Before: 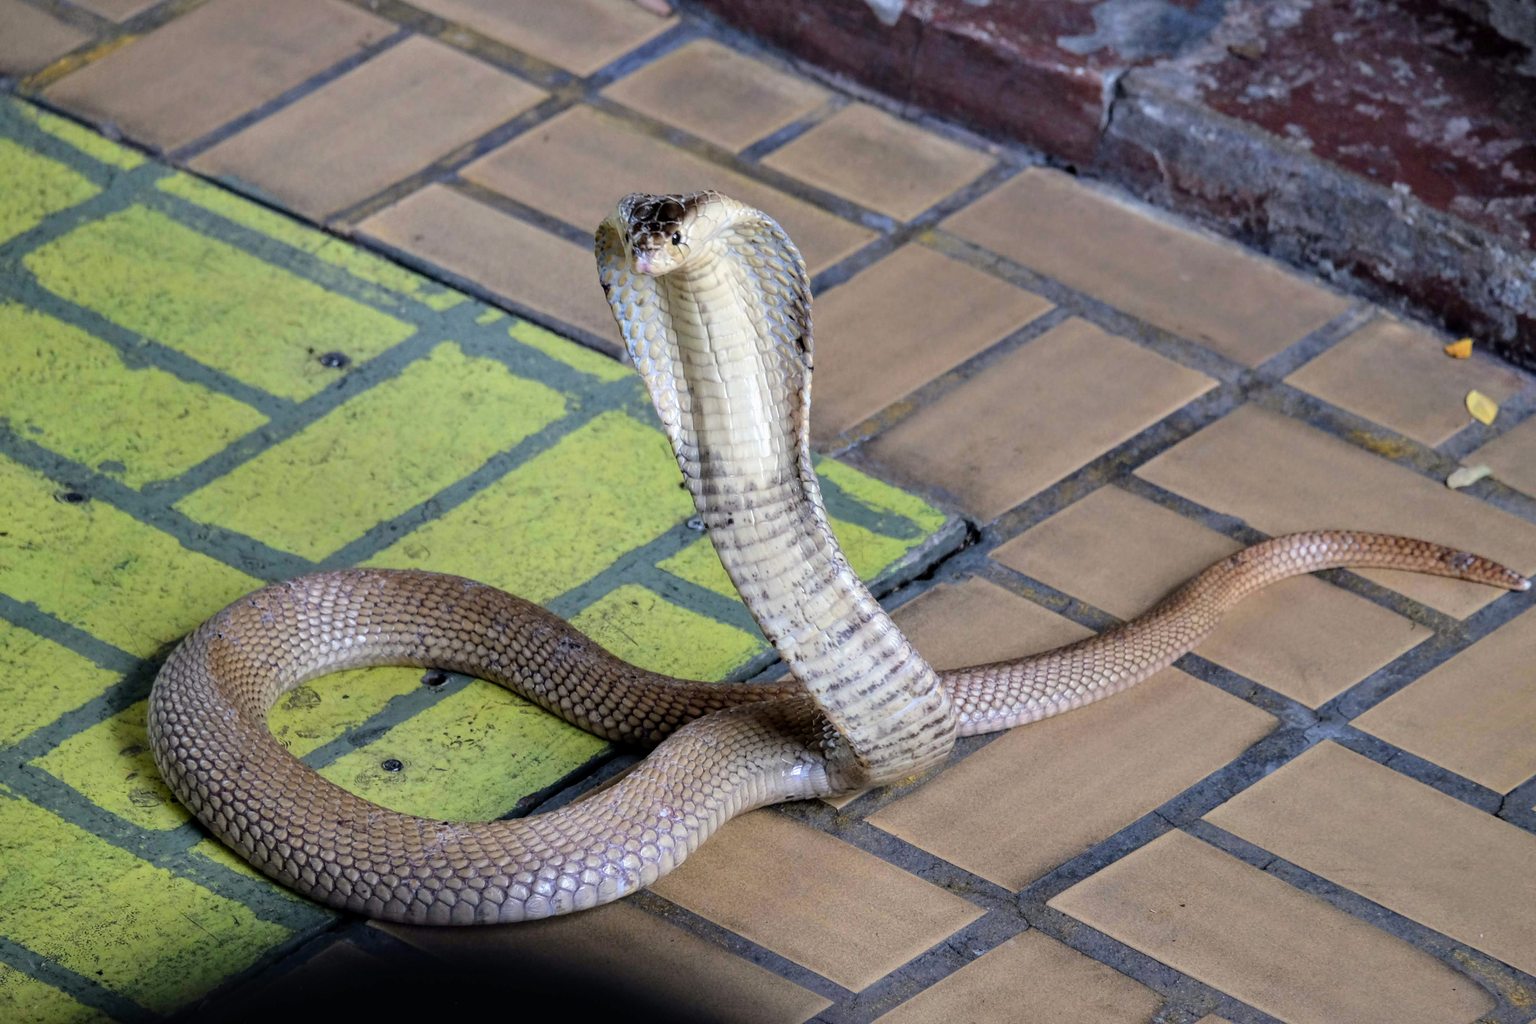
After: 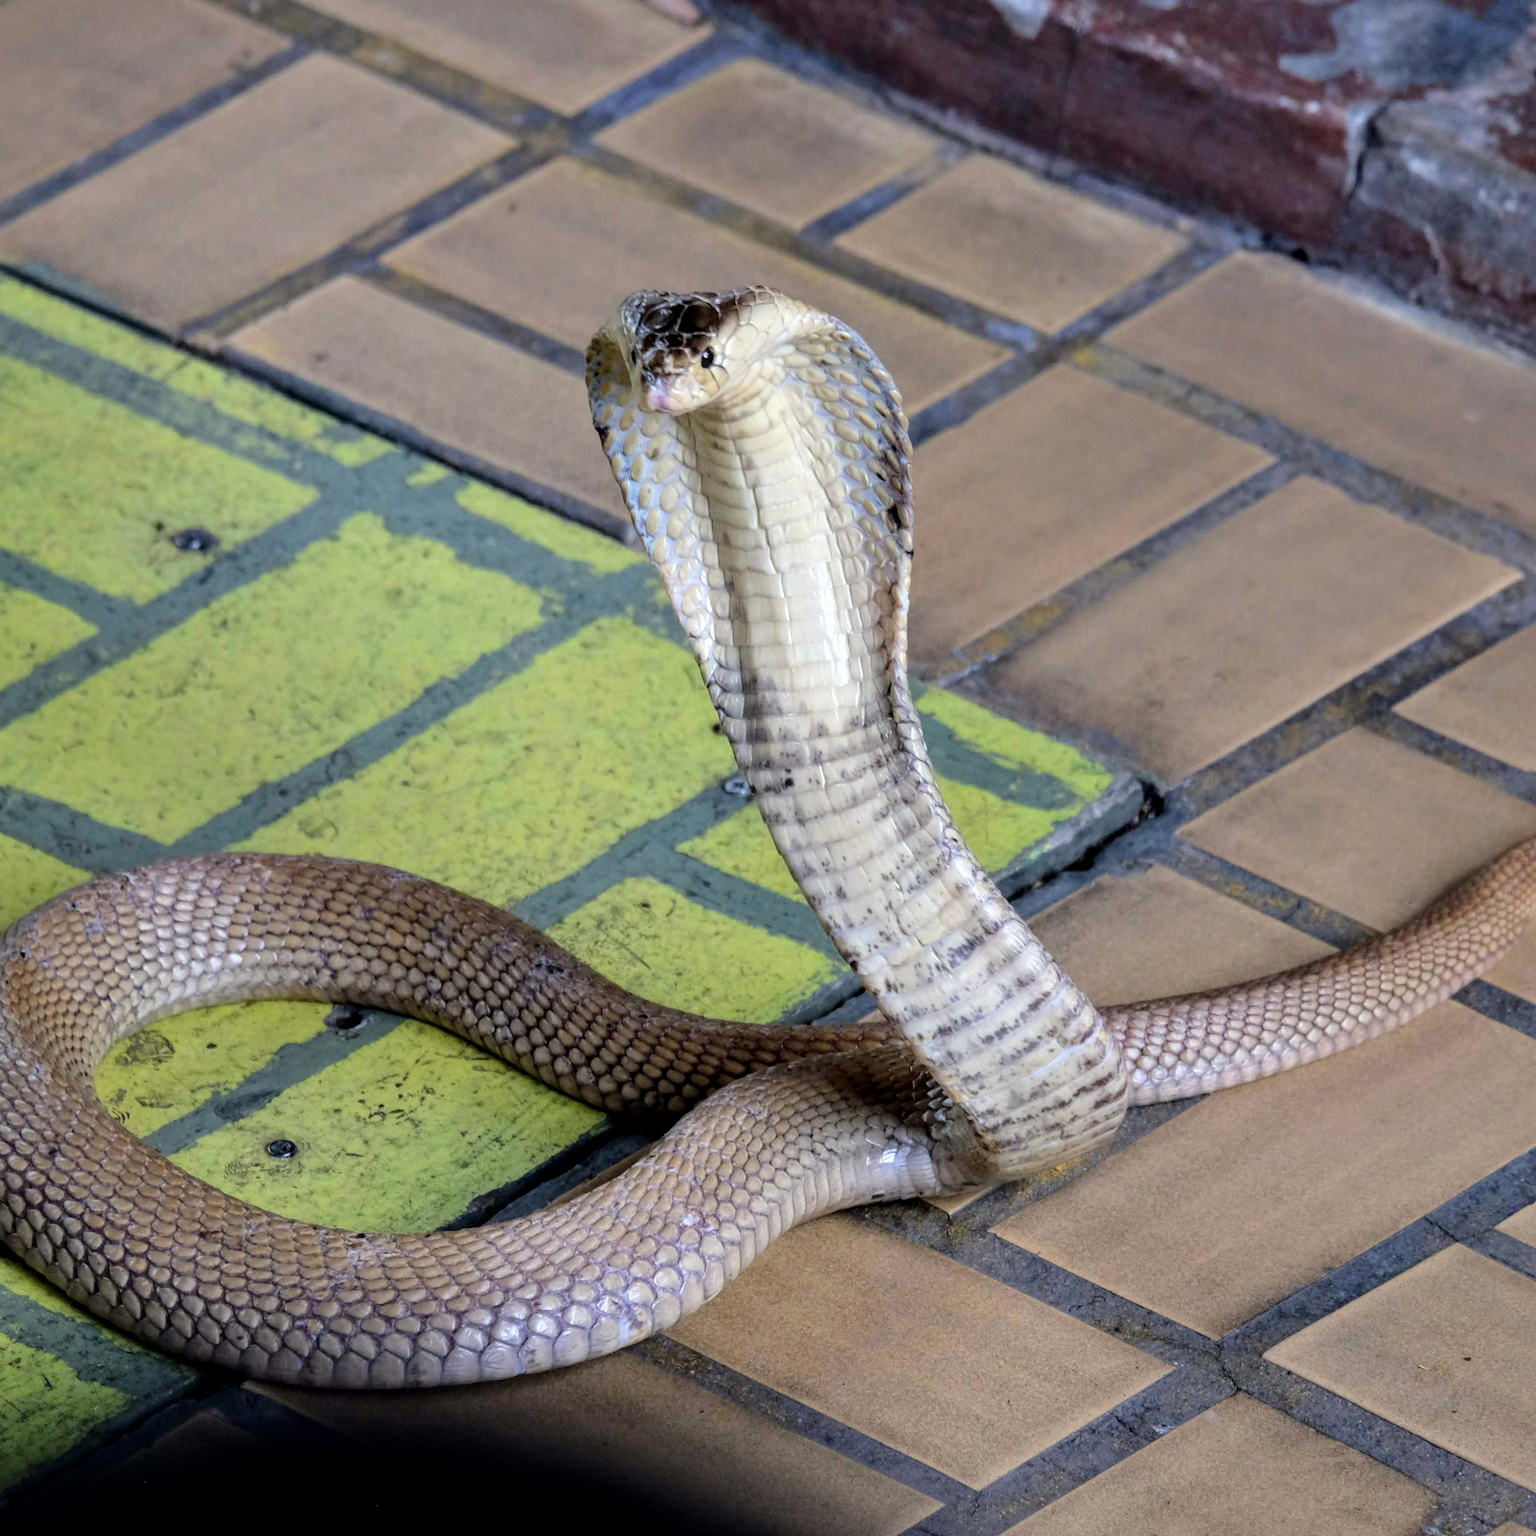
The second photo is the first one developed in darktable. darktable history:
color balance: mode lift, gamma, gain (sRGB), lift [0.97, 1, 1, 1], gamma [1.03, 1, 1, 1]
crop and rotate: left 13.342%, right 19.991%
exposure: exposure 0.02 EV, compensate highlight preservation false
